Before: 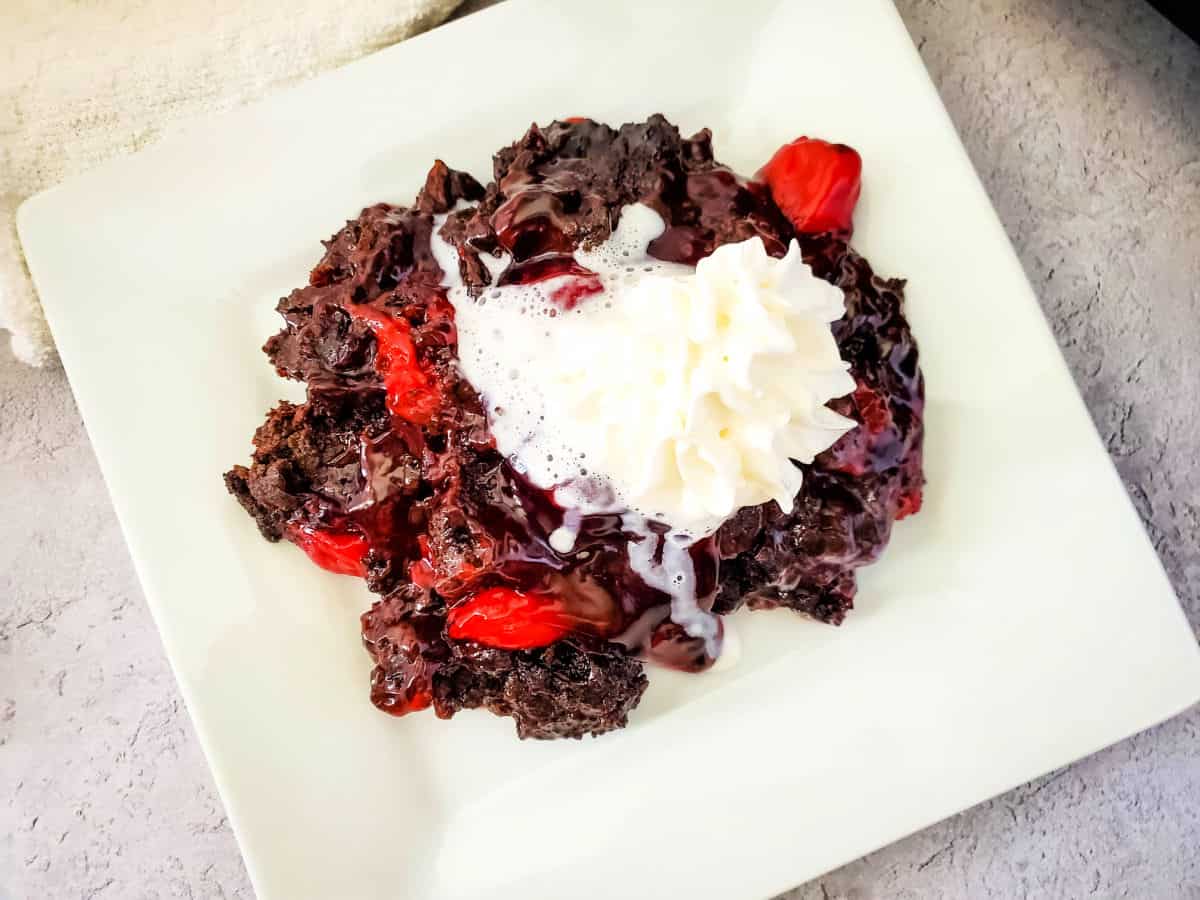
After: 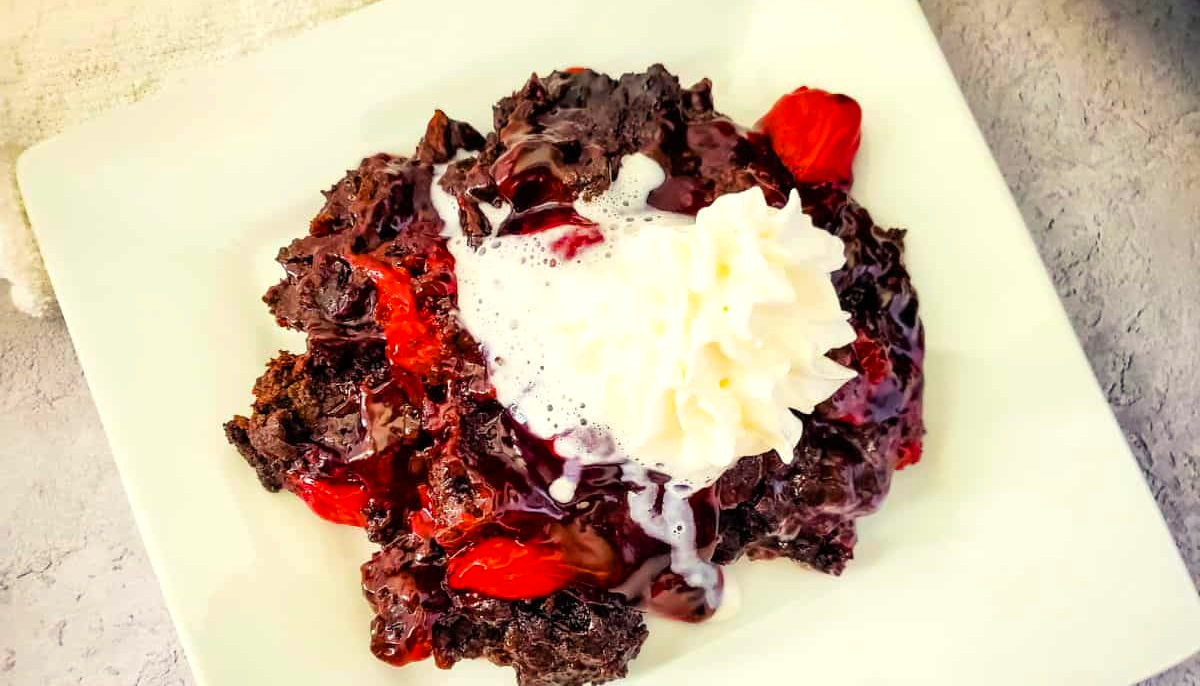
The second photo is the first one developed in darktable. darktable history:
crop: top 5.658%, bottom 18.084%
color balance rgb: highlights gain › luminance 5.883%, highlights gain › chroma 2.614%, highlights gain › hue 89.7°, perceptual saturation grading › global saturation 30.669%, global vibrance 2.082%
tone equalizer: on, module defaults
